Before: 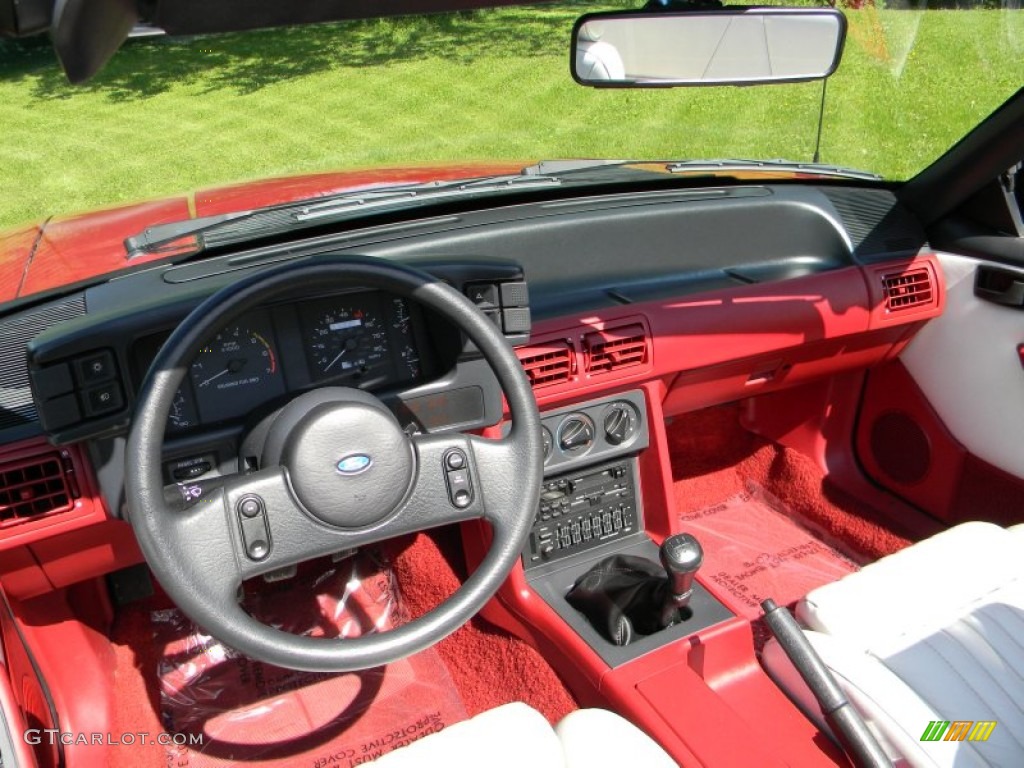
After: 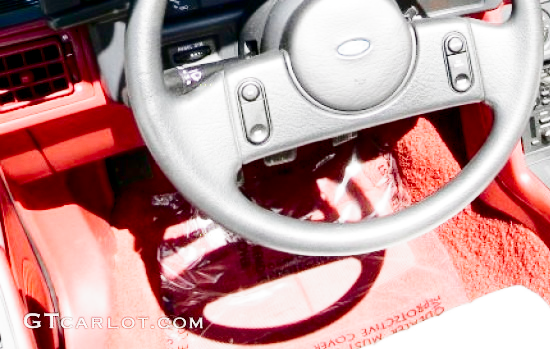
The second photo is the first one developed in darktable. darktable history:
crop and rotate: top 54.283%, right 46.243%, bottom 0.196%
exposure: exposure 1.997 EV, compensate exposure bias true, compensate highlight preservation false
levels: mode automatic, levels [0.026, 0.507, 0.987]
contrast brightness saturation: contrast 0.238, brightness -0.24, saturation 0.141
filmic rgb: black relative exposure -7.65 EV, white relative exposure 4.56 EV, hardness 3.61, preserve chrominance no, color science v4 (2020), contrast in shadows soft, contrast in highlights soft
